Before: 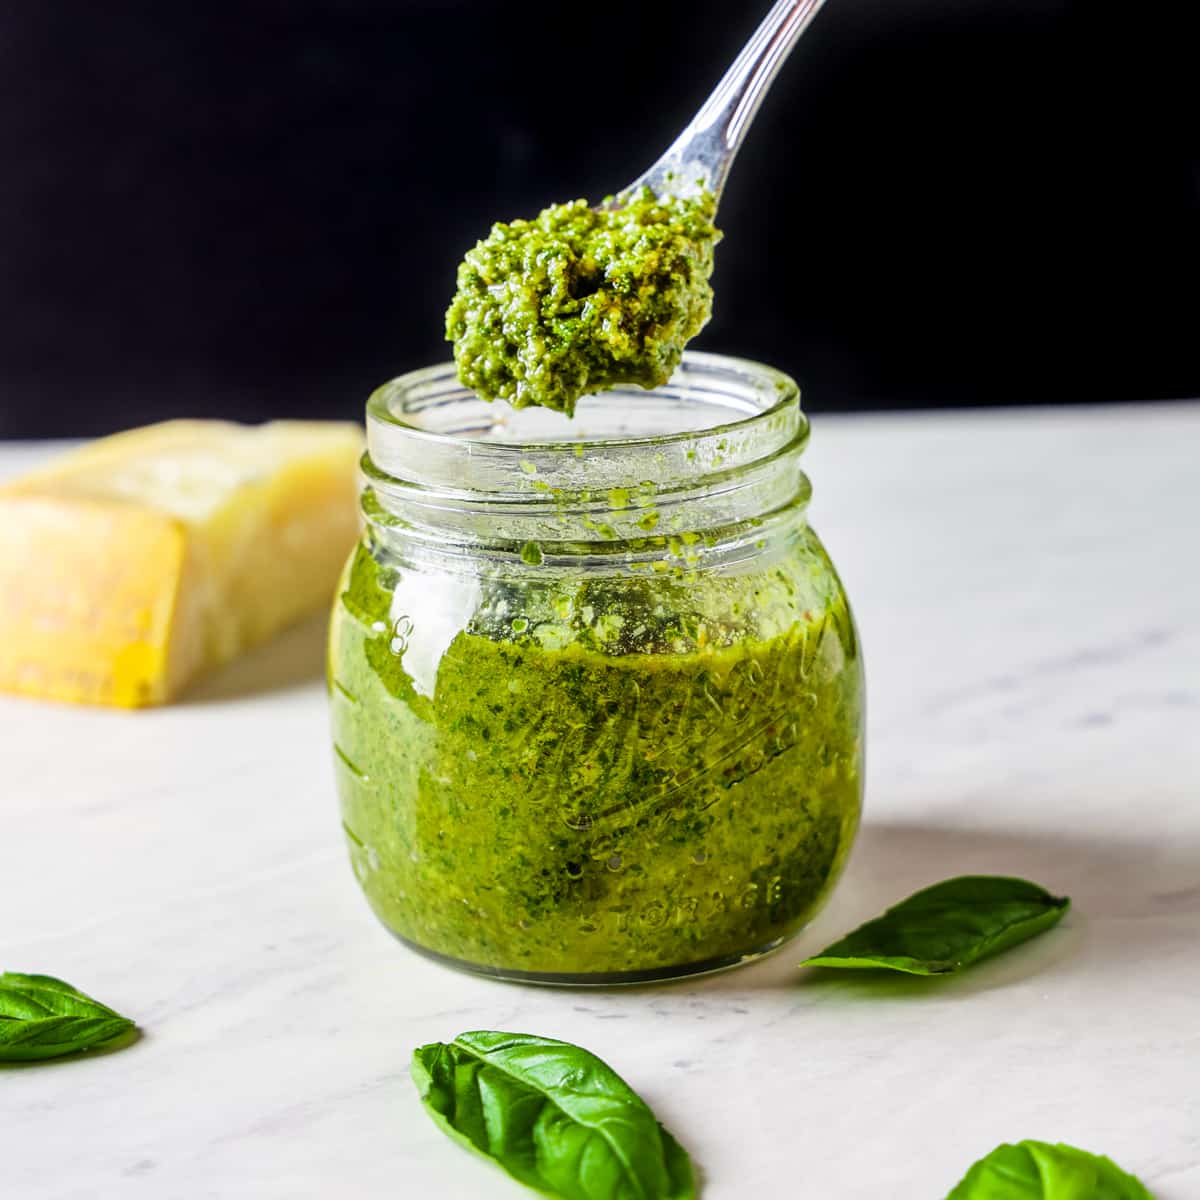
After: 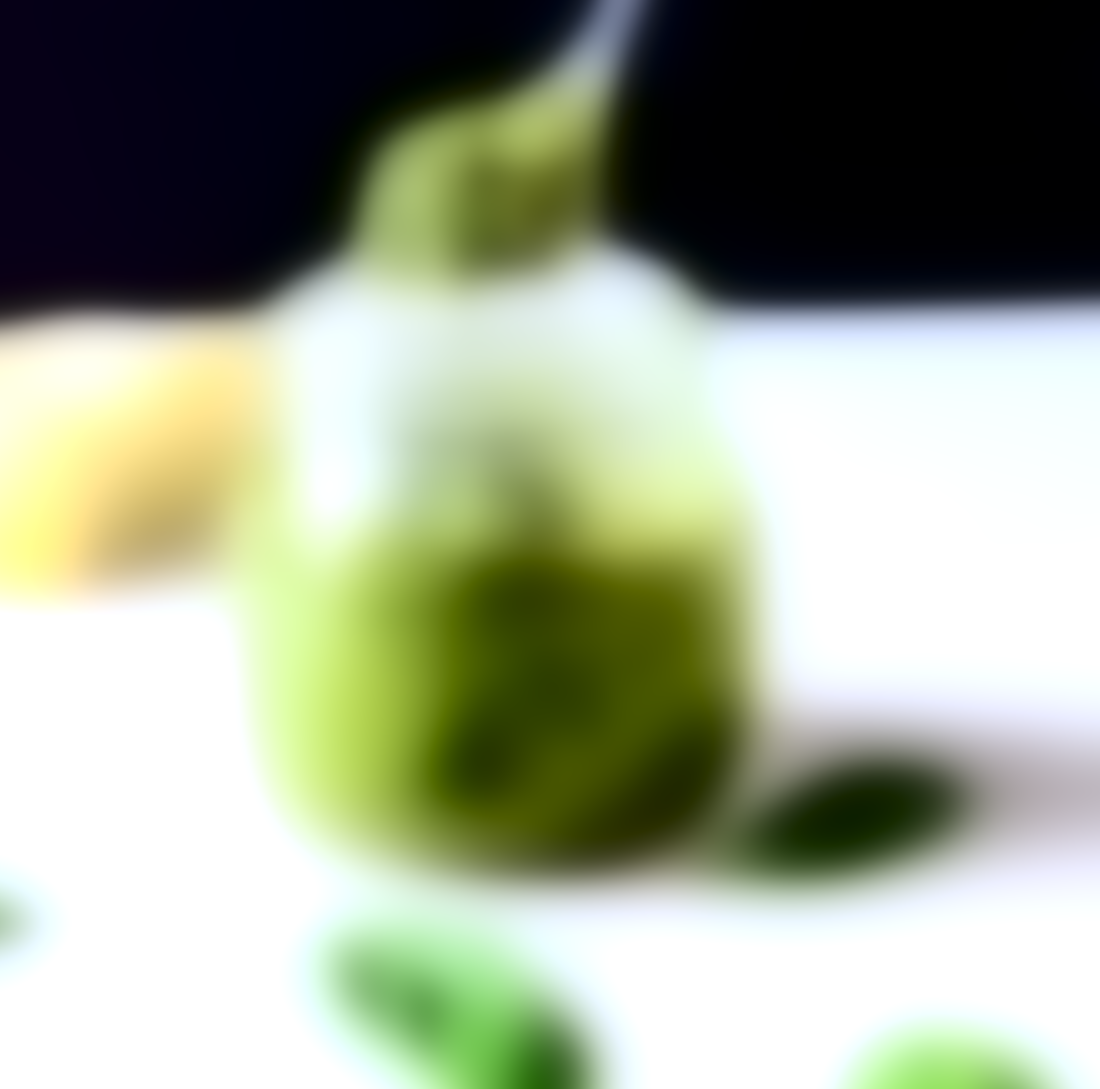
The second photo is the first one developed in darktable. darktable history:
color calibration: illuminant as shot in camera, x 0.37, y 0.382, temperature 4313.32 K
exposure: black level correction 0, exposure 0.7 EV, compensate exposure bias true, compensate highlight preservation false
lowpass: radius 31.92, contrast 1.72, brightness -0.98, saturation 0.94
crop and rotate: left 8.262%, top 9.226%
